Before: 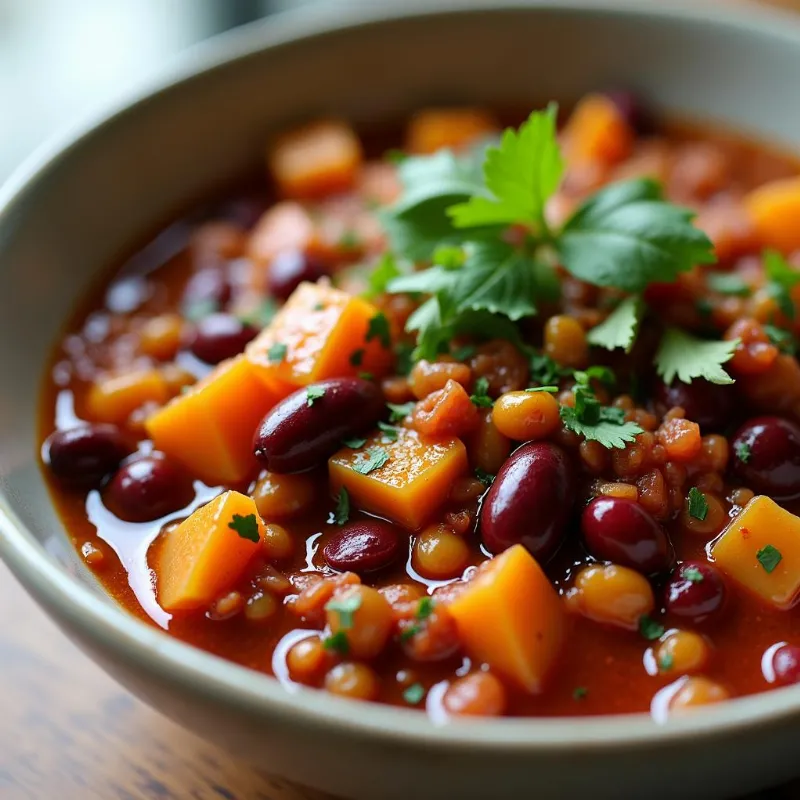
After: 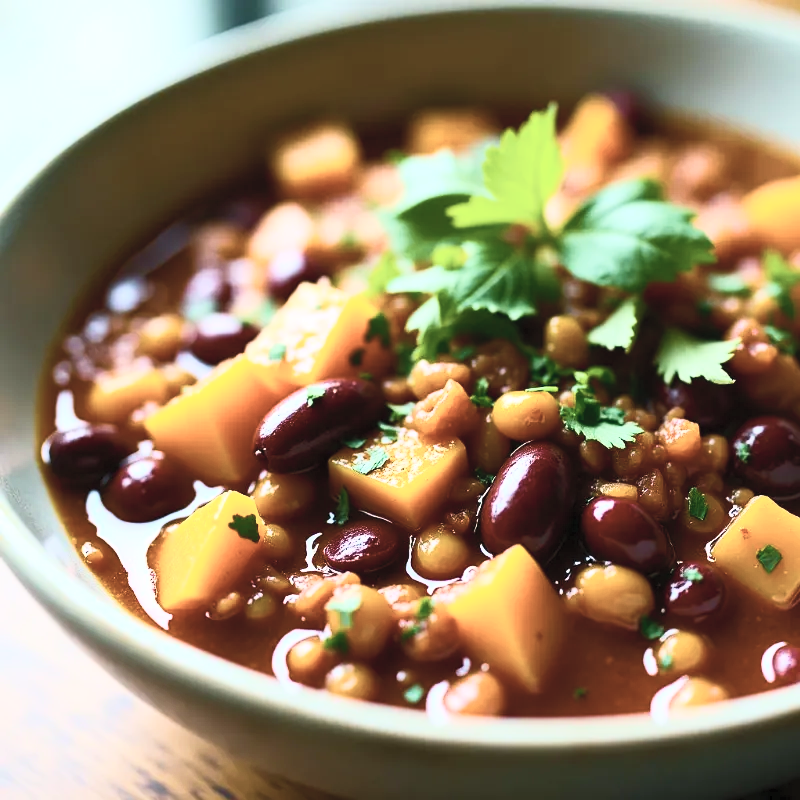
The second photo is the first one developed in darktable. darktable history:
contrast brightness saturation: contrast 0.568, brightness 0.571, saturation -0.341
velvia: on, module defaults
color balance rgb: shadows lift › chroma 2.52%, shadows lift › hue 190.33°, linear chroma grading › global chroma 14.978%, perceptual saturation grading › global saturation 19.678%, global vibrance 20%
